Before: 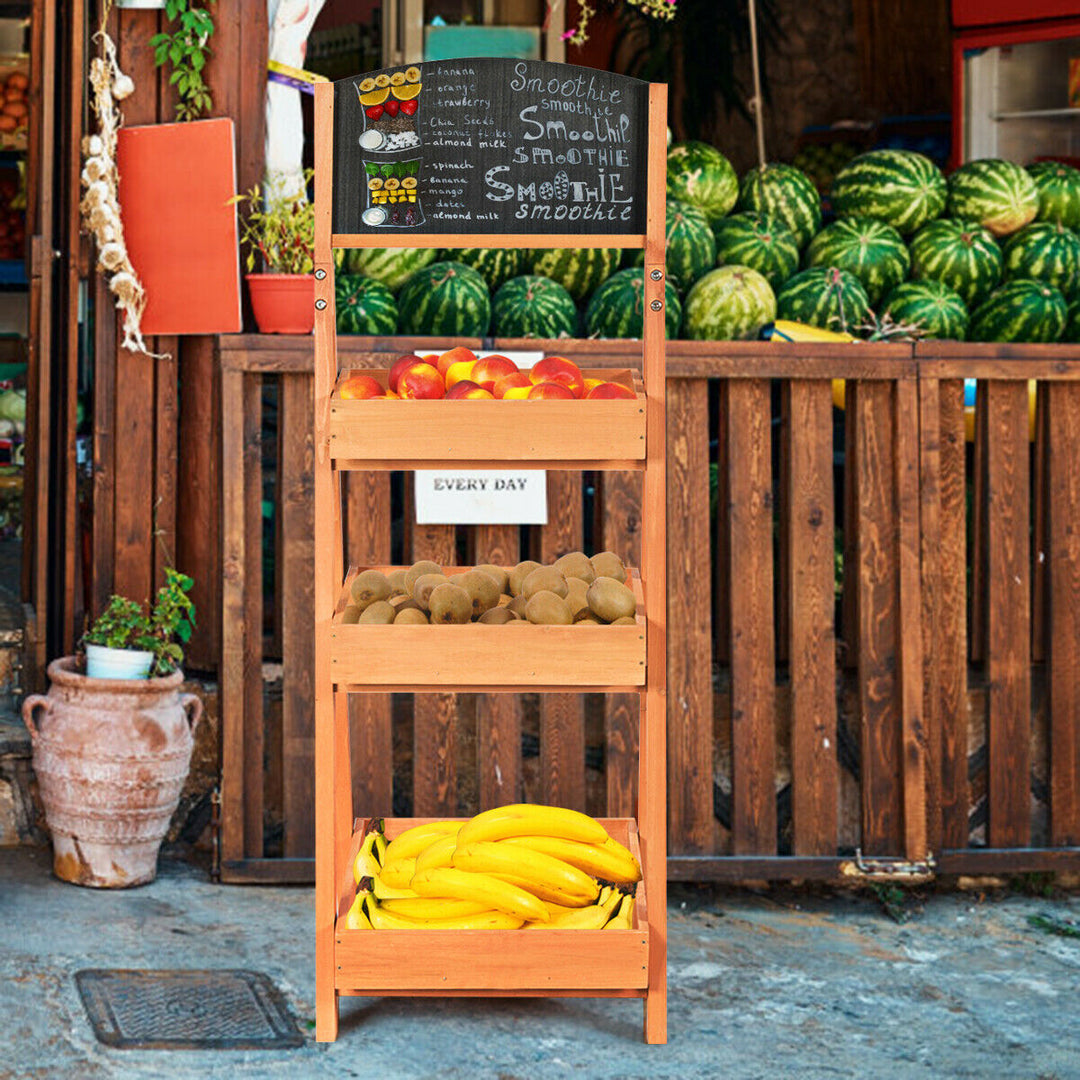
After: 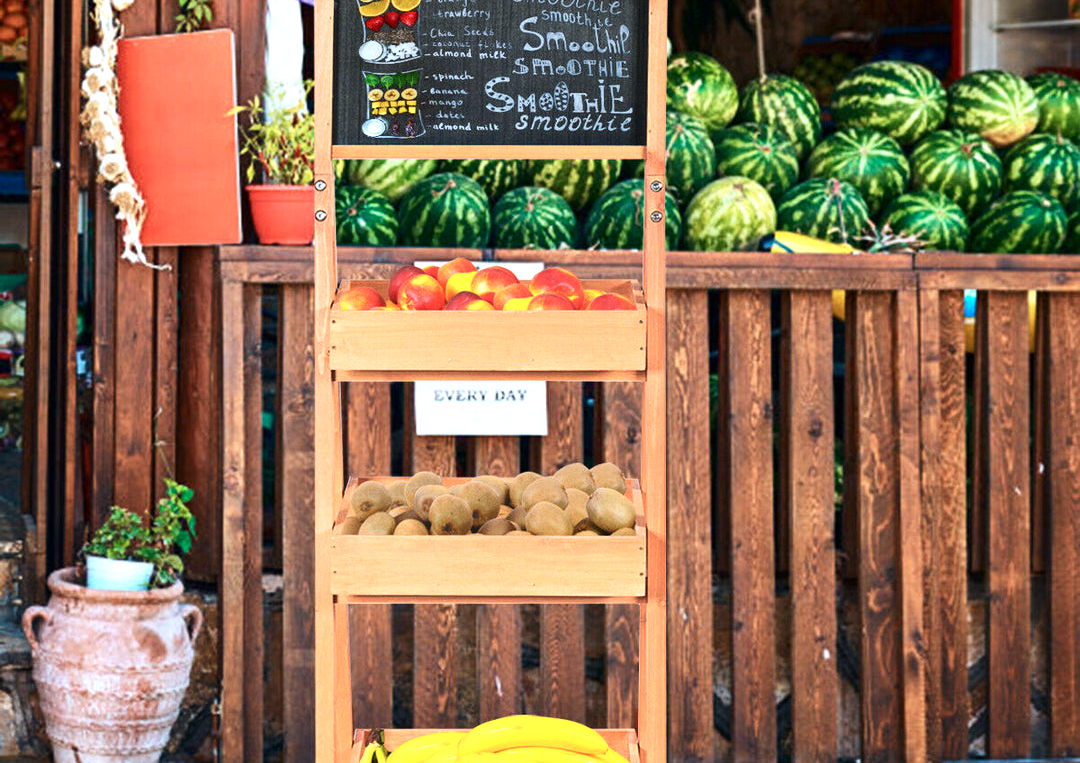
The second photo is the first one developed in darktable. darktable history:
crop and rotate: top 8.293%, bottom 20.996%
contrast brightness saturation: contrast 0.14
exposure: black level correction 0, exposure 0.5 EV, compensate exposure bias true, compensate highlight preservation false
color calibration: x 0.372, y 0.386, temperature 4283.97 K
